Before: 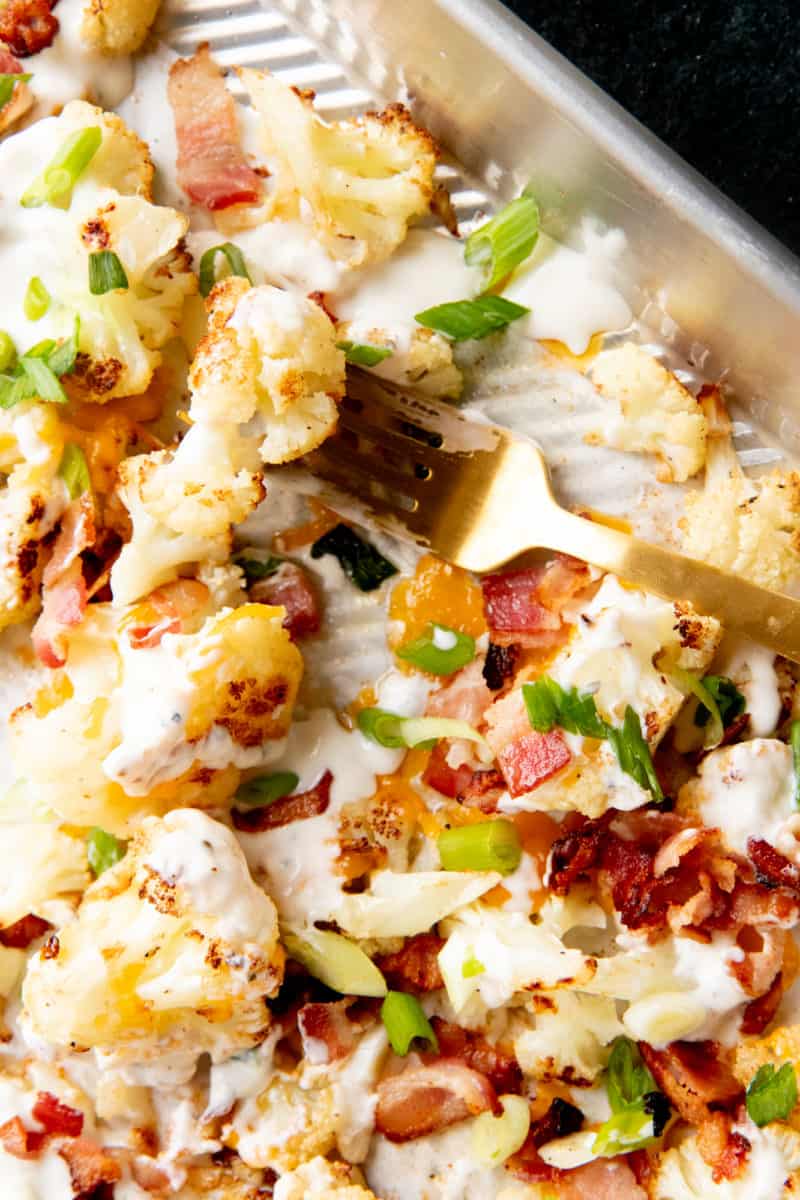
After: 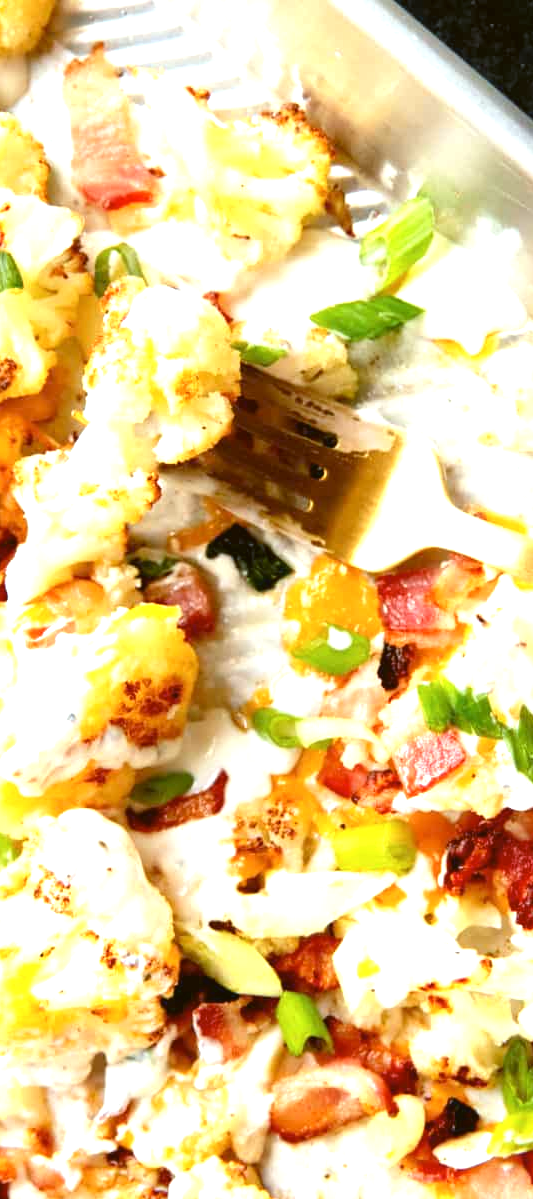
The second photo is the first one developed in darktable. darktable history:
crop and rotate: left 13.342%, right 19.991%
white balance: red 0.978, blue 0.999
exposure: exposure 1 EV, compensate highlight preservation false
color balance: lift [1.004, 1.002, 1.002, 0.998], gamma [1, 1.007, 1.002, 0.993], gain [1, 0.977, 1.013, 1.023], contrast -3.64%
